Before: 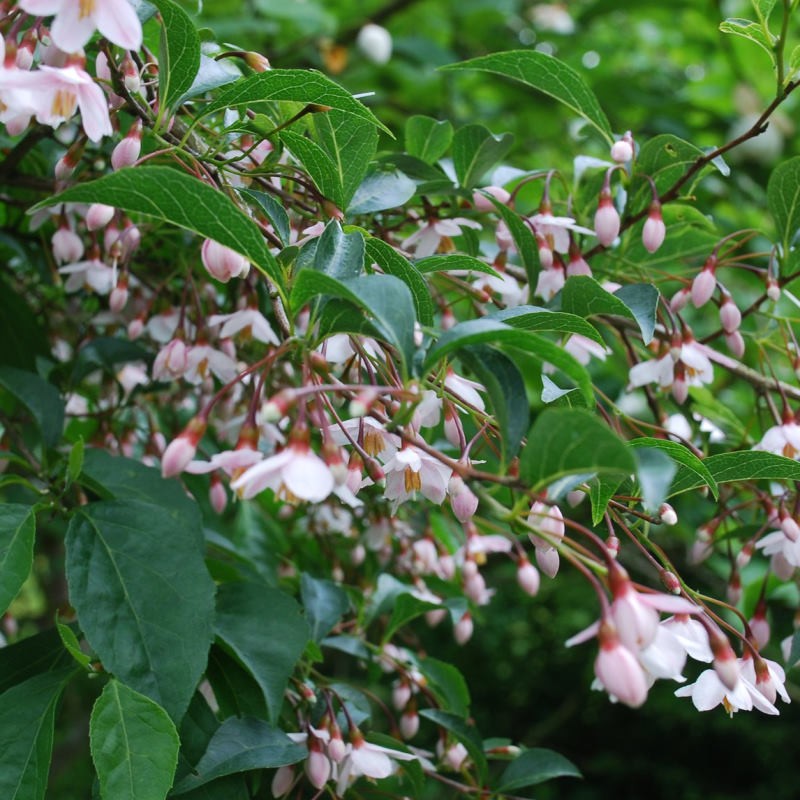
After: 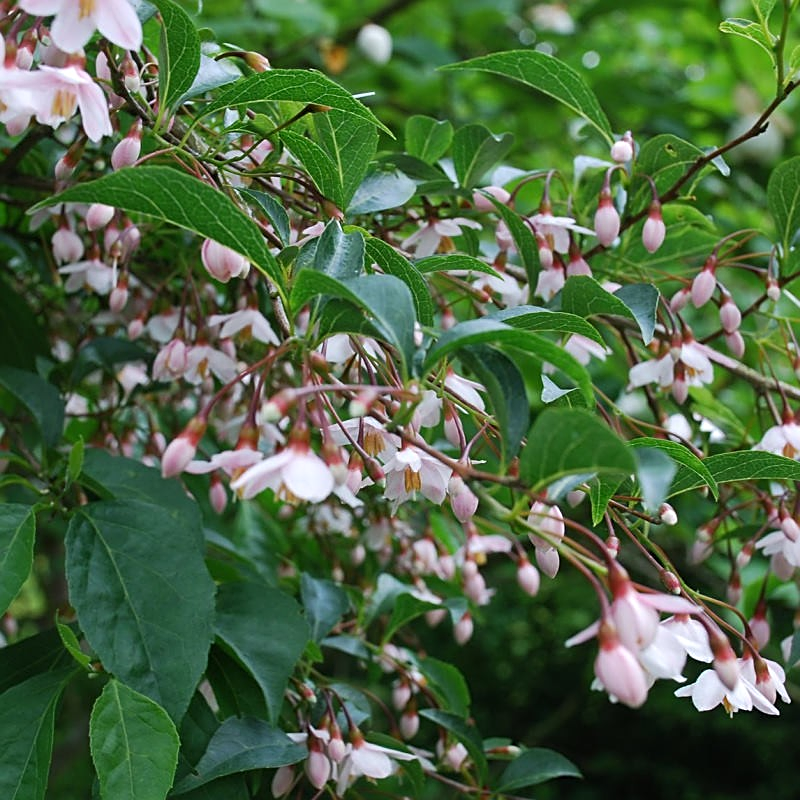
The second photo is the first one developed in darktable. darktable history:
sharpen: on, module defaults
tone equalizer: mask exposure compensation -0.501 EV
